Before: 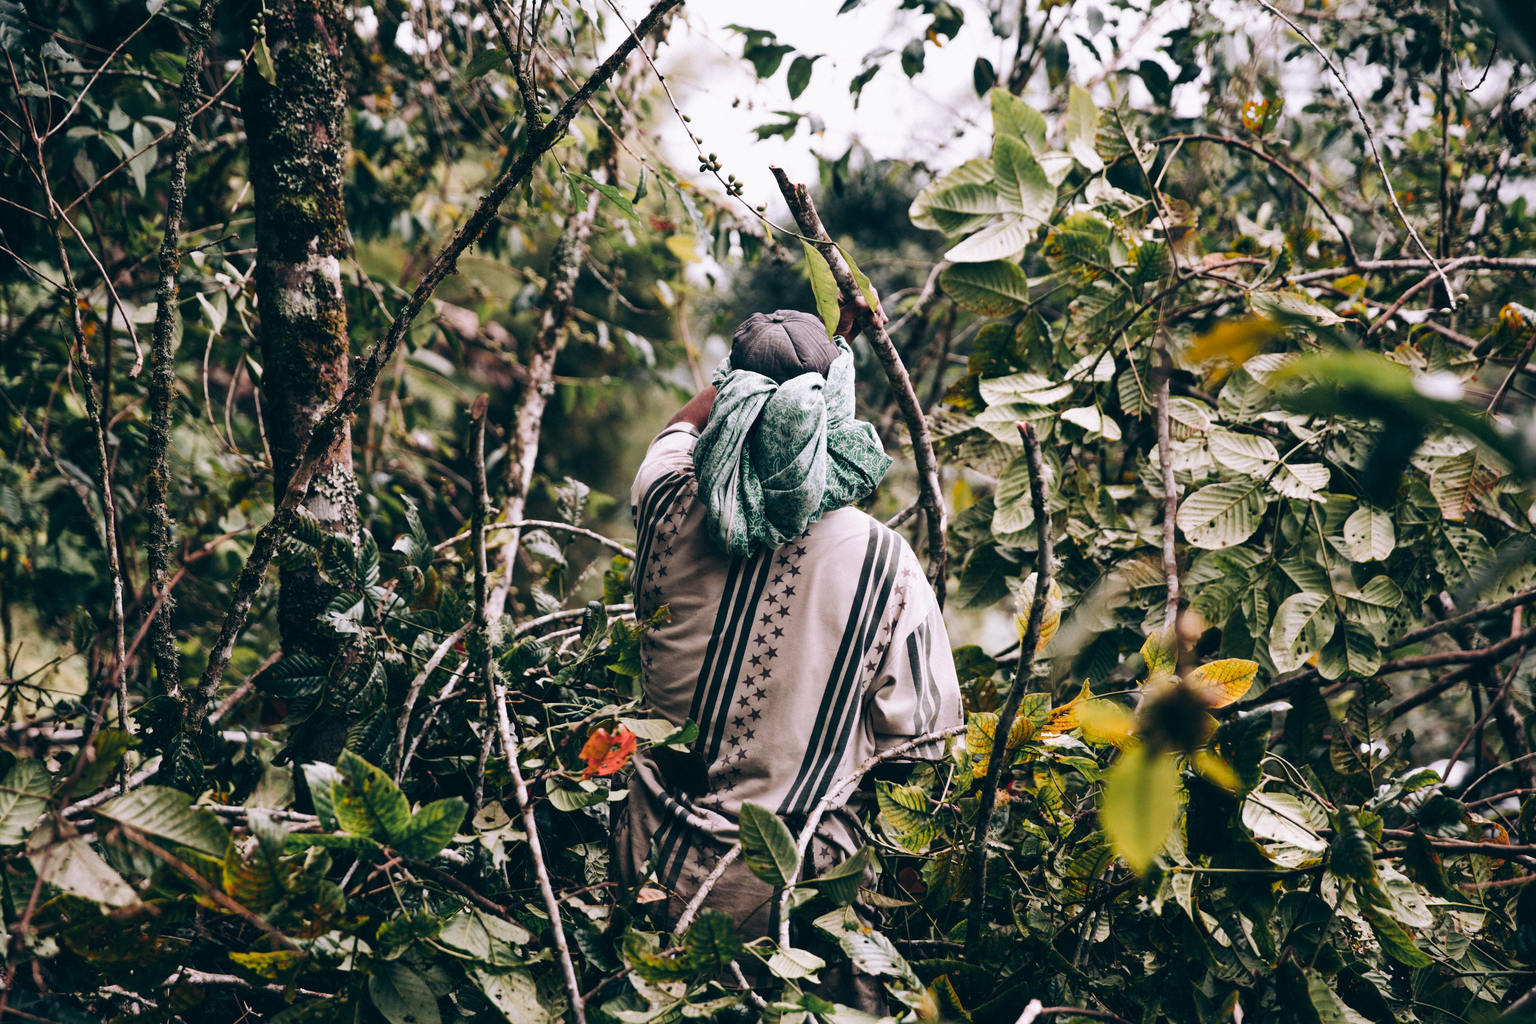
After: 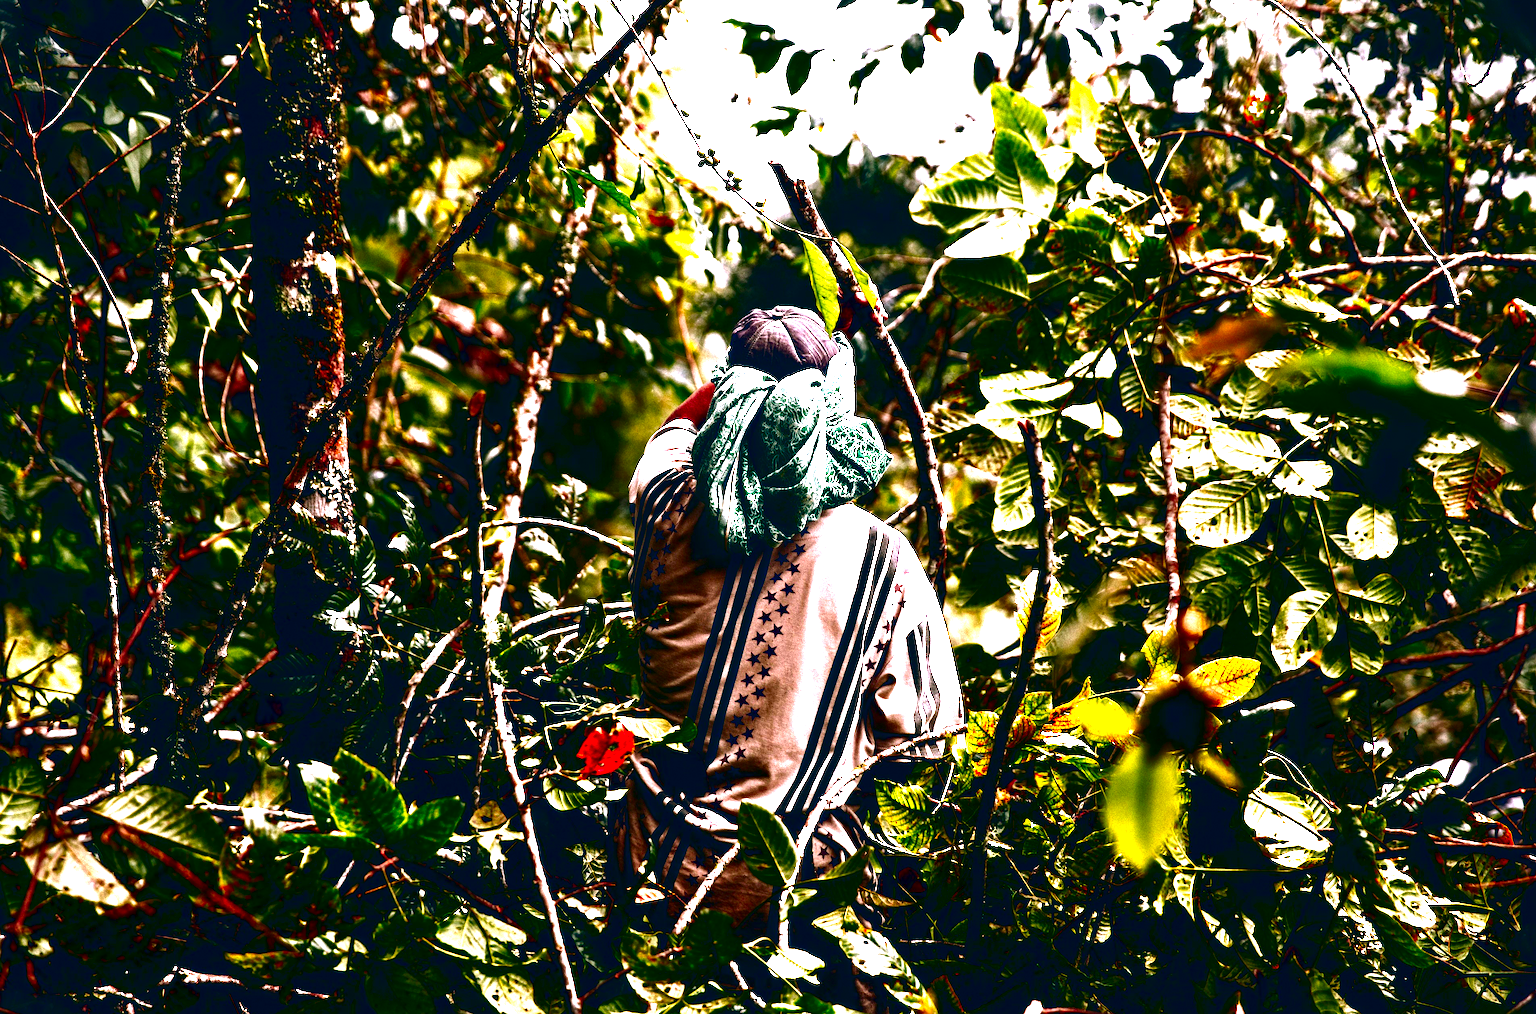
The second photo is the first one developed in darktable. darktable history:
exposure: black level correction 0.001, exposure 1.398 EV, compensate highlight preservation false
tone equalizer: mask exposure compensation -0.488 EV
crop: left 0.43%, top 0.597%, right 0.204%, bottom 0.96%
contrast brightness saturation: brightness -0.996, saturation 0.984
haze removal: strength 0.301, distance 0.243, compatibility mode true, adaptive false
